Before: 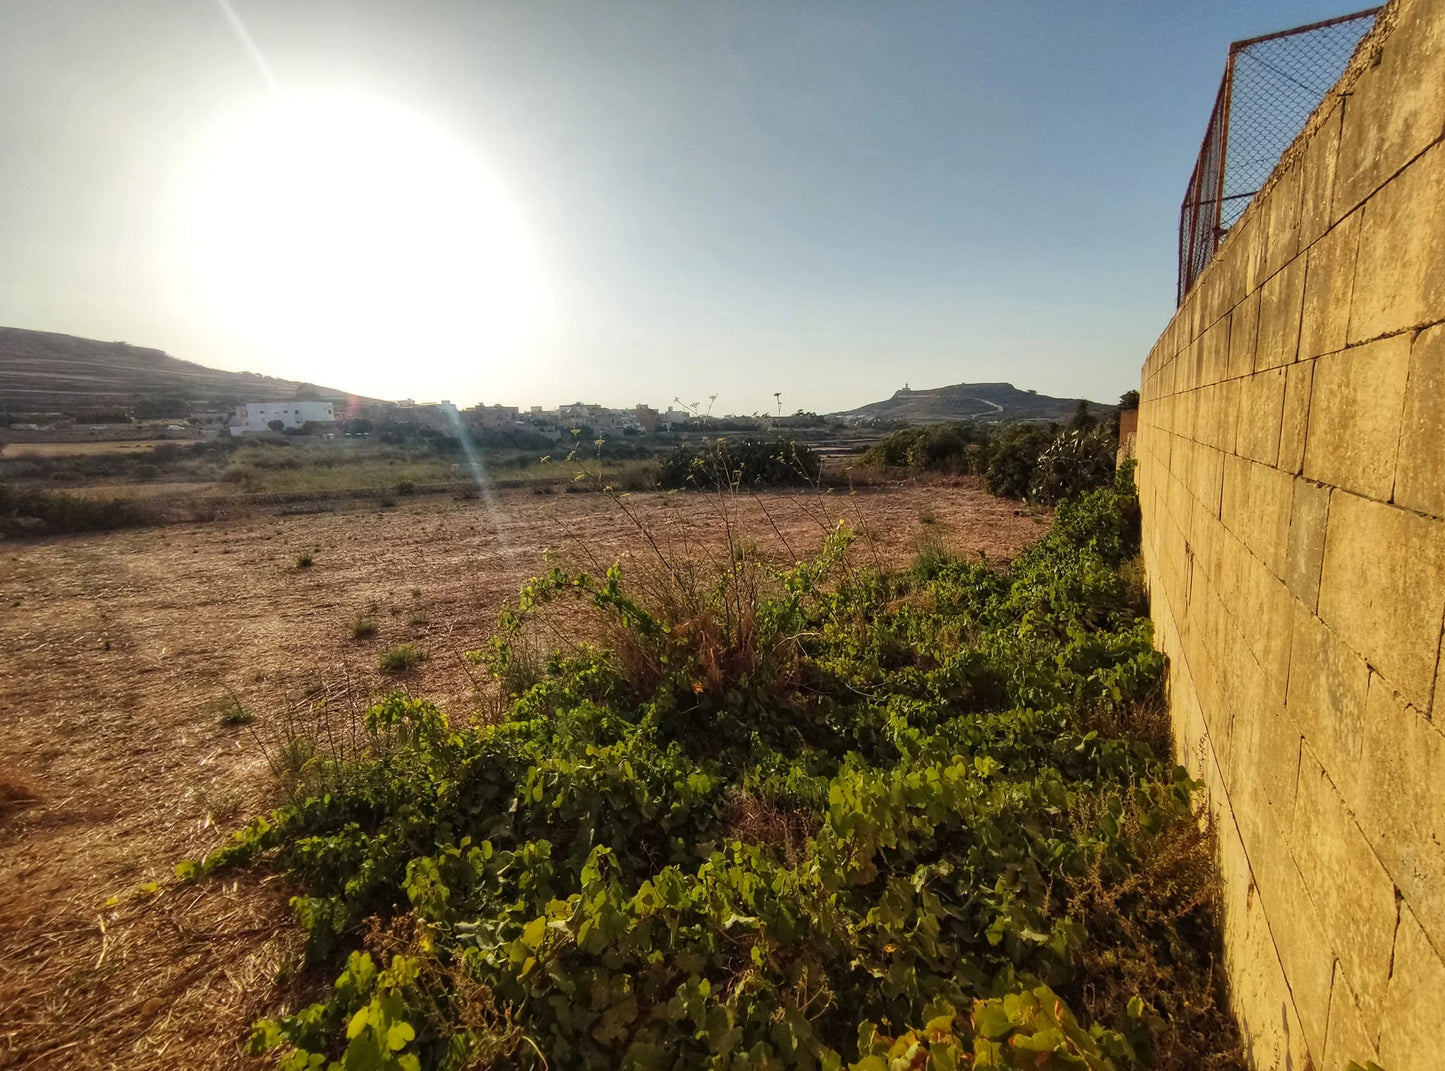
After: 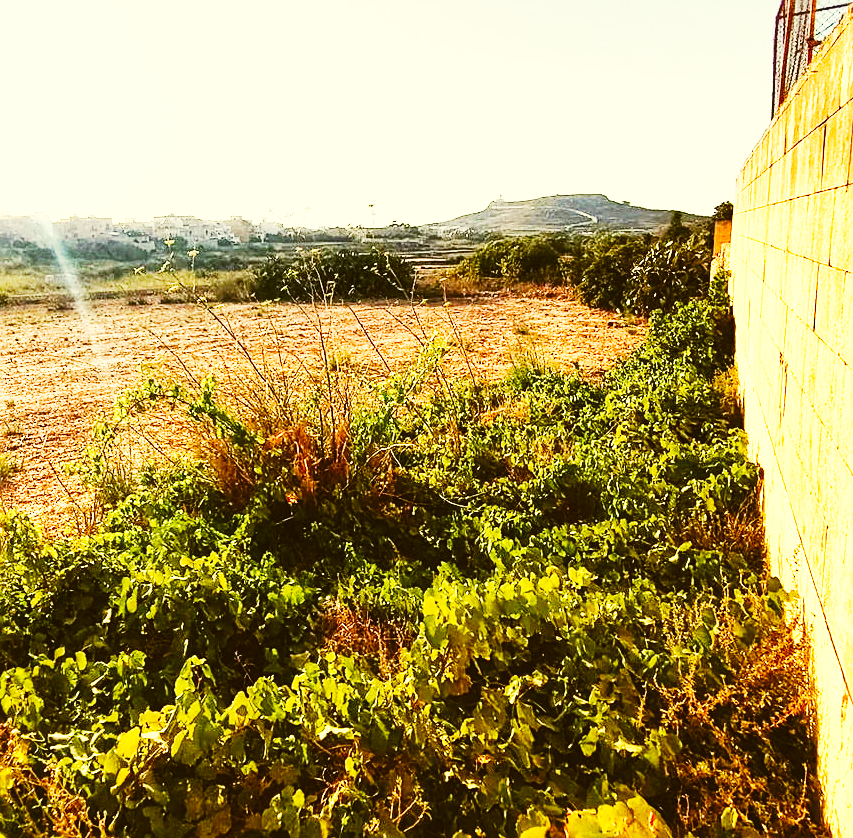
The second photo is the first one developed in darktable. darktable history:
base curve: curves: ch0 [(0, 0) (0.007, 0.004) (0.027, 0.03) (0.046, 0.07) (0.207, 0.54) (0.442, 0.872) (0.673, 0.972) (1, 1)], preserve colors none
exposure: black level correction 0, exposure 0.701 EV, compensate highlight preservation false
crop and rotate: left 28.16%, top 17.724%, right 12.799%, bottom 3.95%
tone curve: curves: ch0 [(0, 0.032) (0.181, 0.156) (0.751, 0.829) (1, 1)], preserve colors none
sharpen: on, module defaults
contrast equalizer: octaves 7, y [[0.5, 0.486, 0.447, 0.446, 0.489, 0.5], [0.5 ×6], [0.5 ×6], [0 ×6], [0 ×6]]
color correction: highlights a* -1.82, highlights b* 10.04, shadows a* 0.701, shadows b* 19.52
